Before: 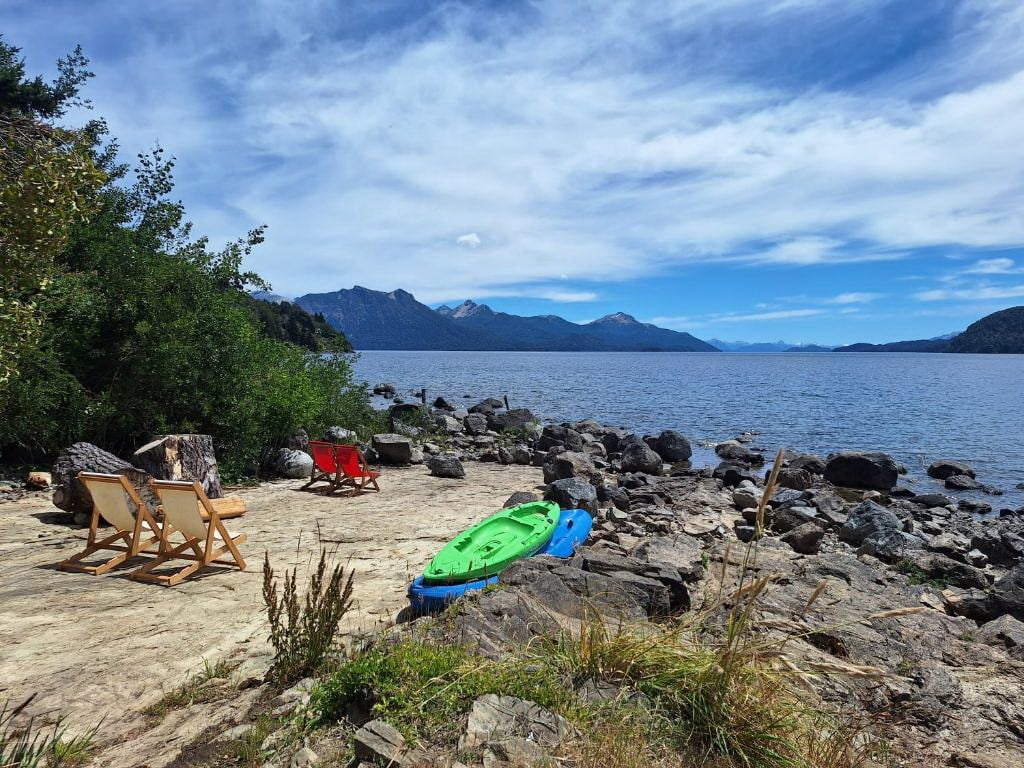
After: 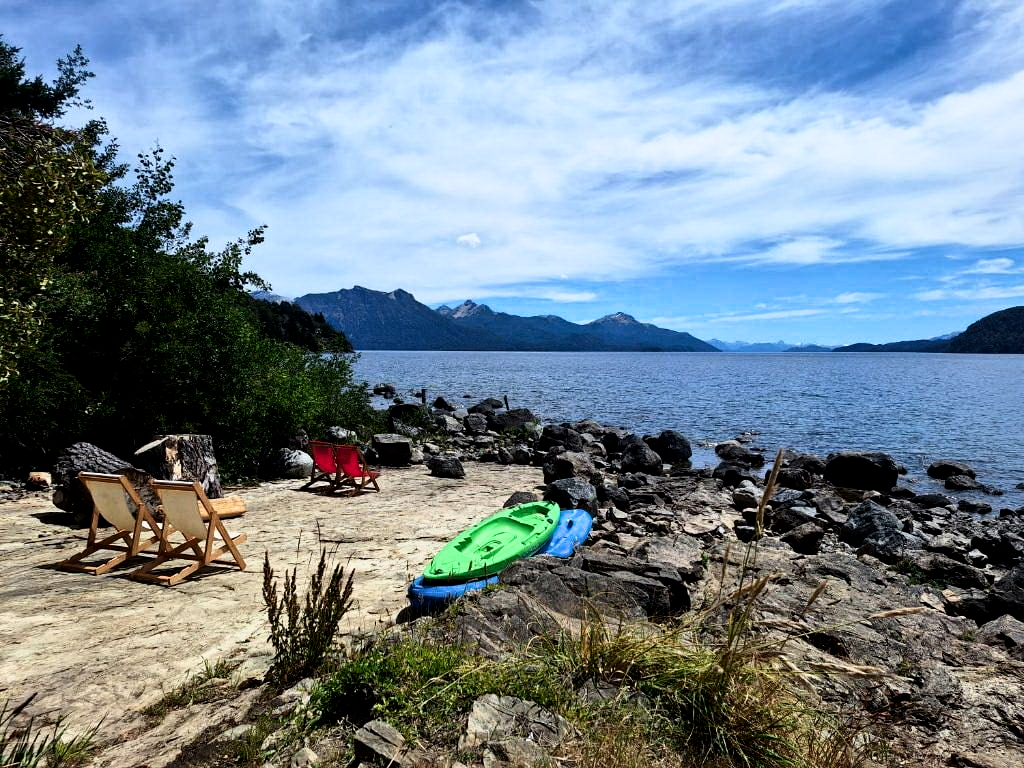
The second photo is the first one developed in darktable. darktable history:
filmic rgb: black relative exposure -8.73 EV, white relative exposure 2.67 EV, target black luminance 0%, target white luminance 99.997%, hardness 6.27, latitude 75.22%, contrast 1.324, highlights saturation mix -6.37%, color science v5 (2021), contrast in shadows safe, contrast in highlights safe
contrast brightness saturation: contrast 0.118, brightness -0.117, saturation 0.195
